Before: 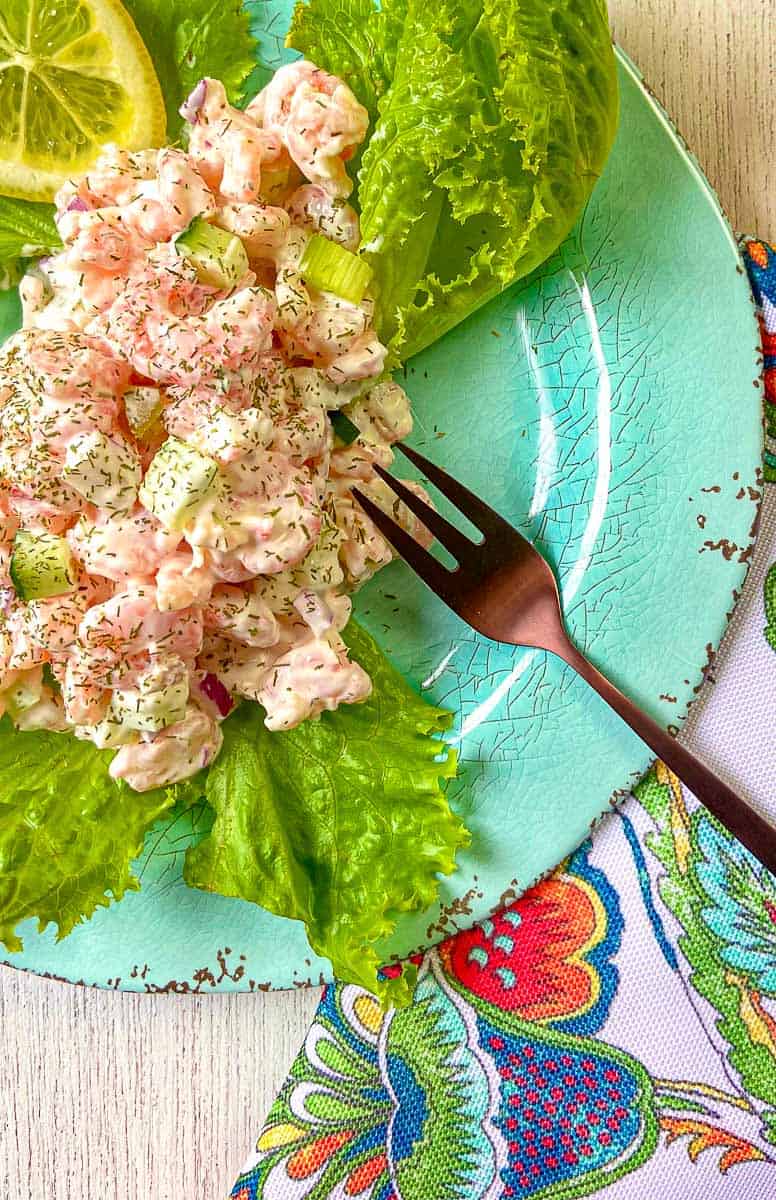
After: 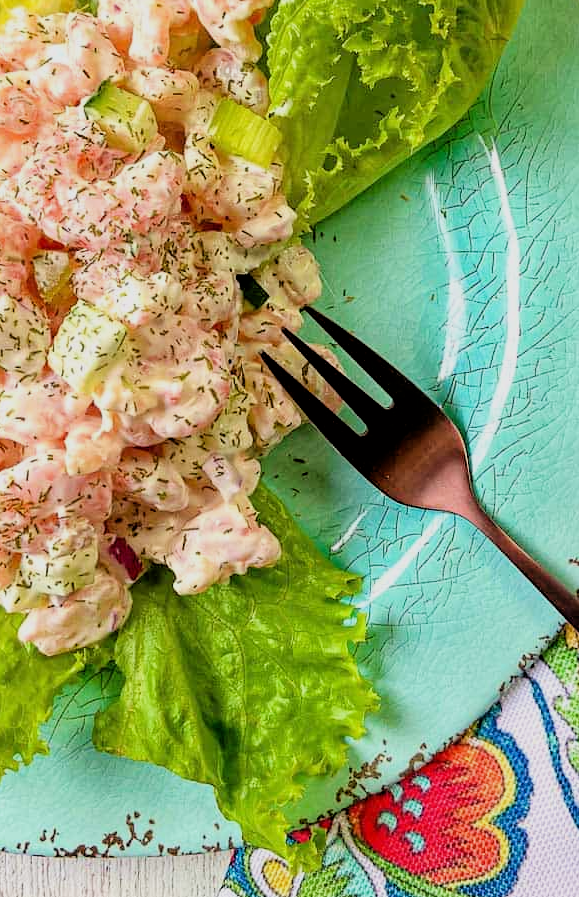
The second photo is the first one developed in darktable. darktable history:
crop and rotate: left 11.831%, top 11.346%, right 13.429%, bottom 13.899%
filmic rgb: black relative exposure -3.86 EV, white relative exposure 3.48 EV, hardness 2.63, contrast 1.103
